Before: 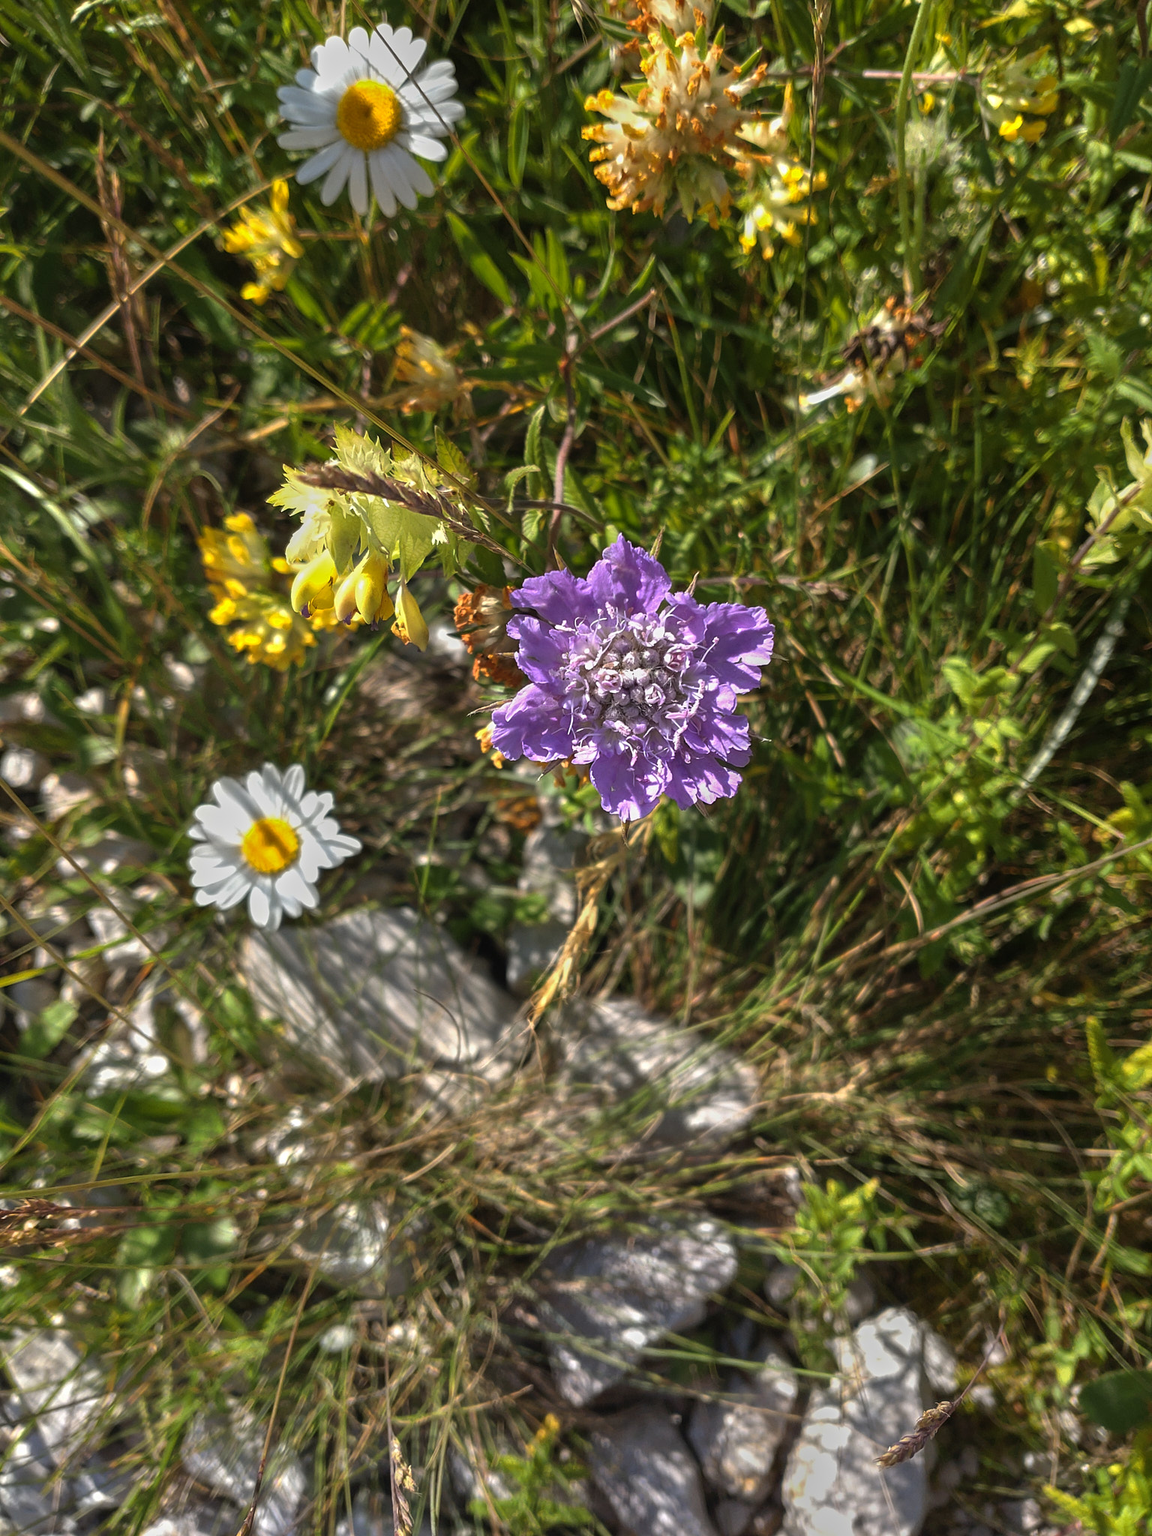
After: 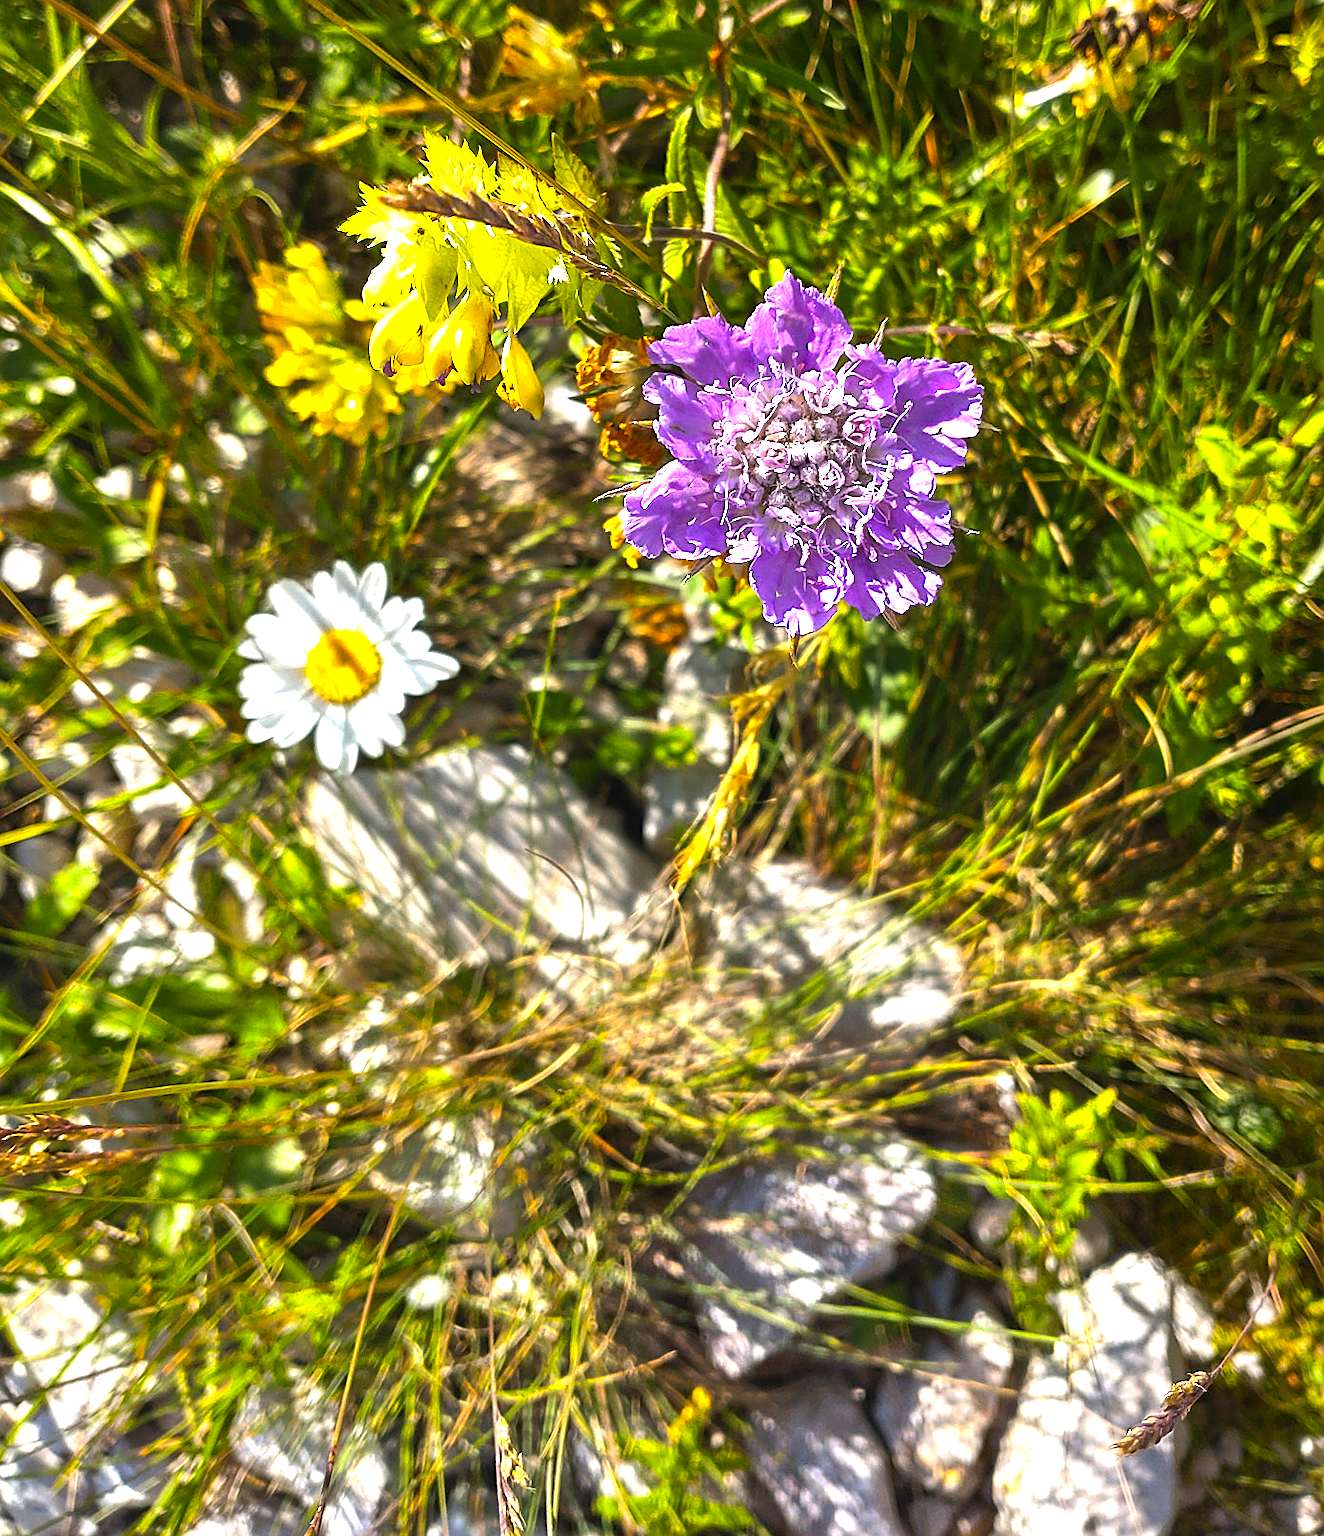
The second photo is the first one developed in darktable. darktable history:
crop: top 20.916%, right 9.437%, bottom 0.316%
color balance rgb: linear chroma grading › shadows -10%, linear chroma grading › global chroma 20%, perceptual saturation grading › global saturation 15%, perceptual brilliance grading › global brilliance 30%, perceptual brilliance grading › highlights 12%, perceptual brilliance grading › mid-tones 24%, global vibrance 20%
sharpen: on, module defaults
